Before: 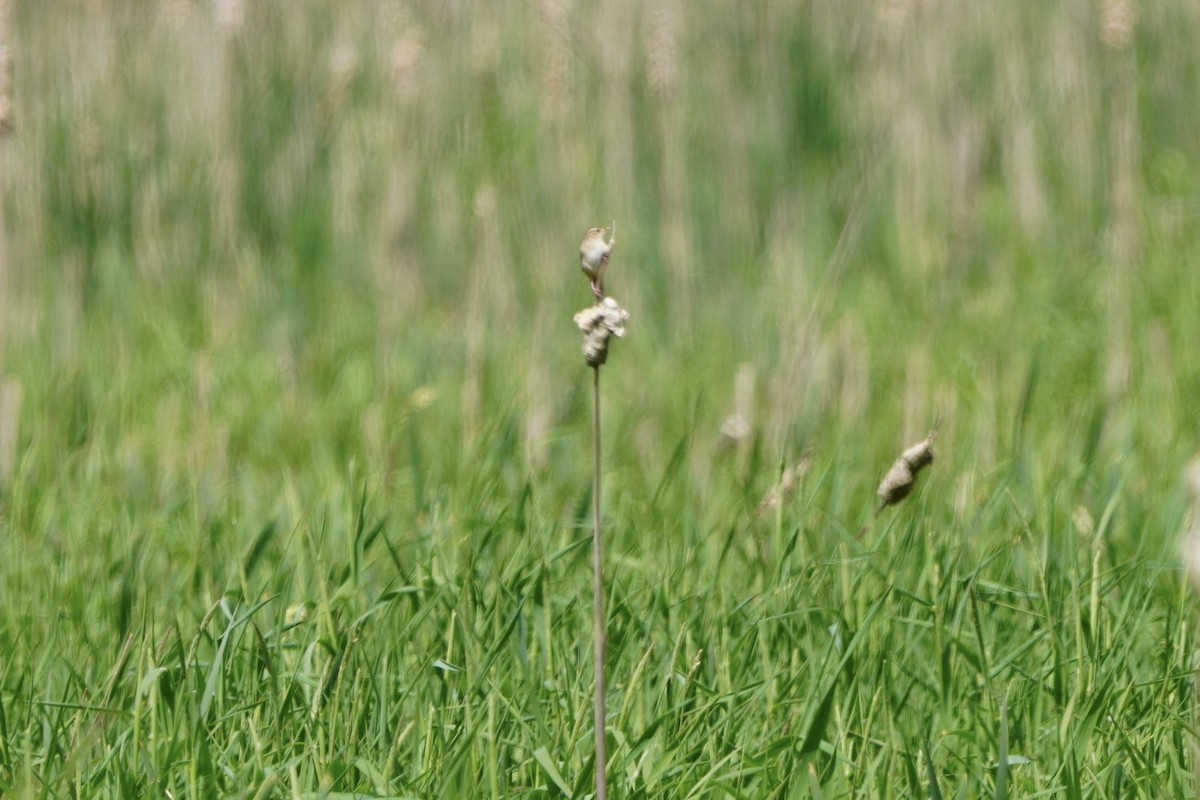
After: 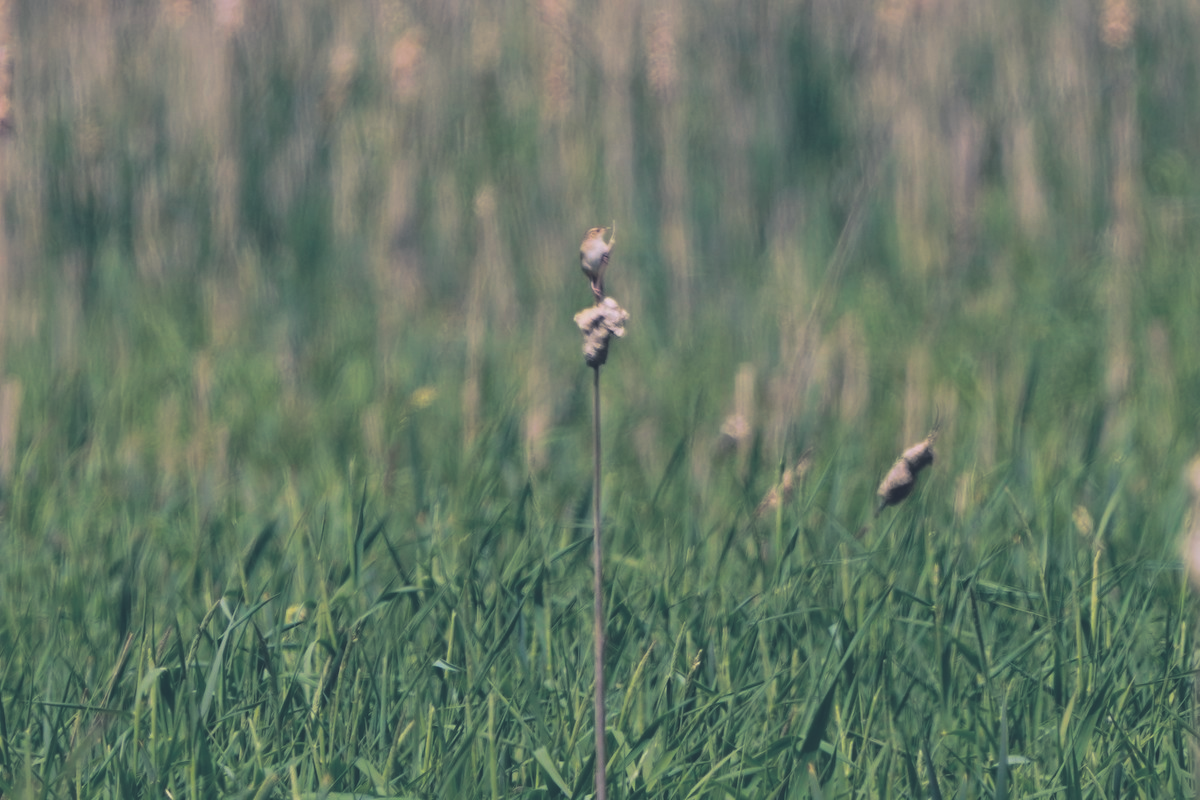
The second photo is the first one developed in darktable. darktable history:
exposure: black level correction -0.036, exposure -0.497 EV, compensate highlight preservation false
color balance rgb: linear chroma grading › global chroma 8.33%, perceptual saturation grading › global saturation 18.52%, global vibrance 7.87%
split-toning: shadows › hue 230.4°
white balance: red 1.05, blue 1.072
